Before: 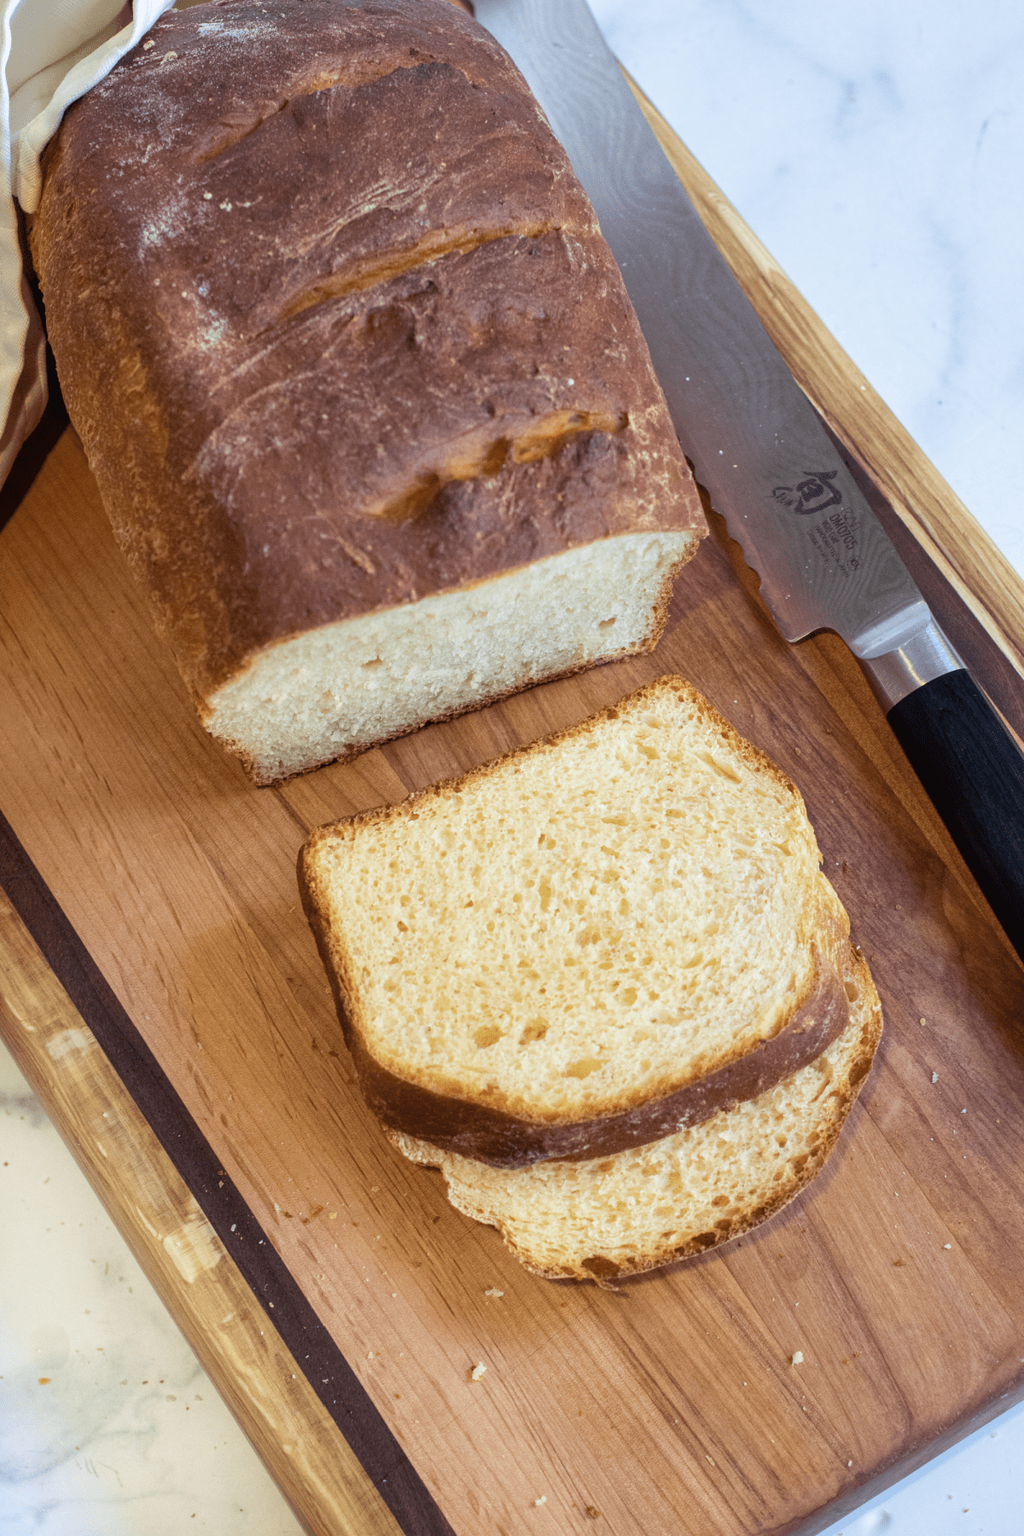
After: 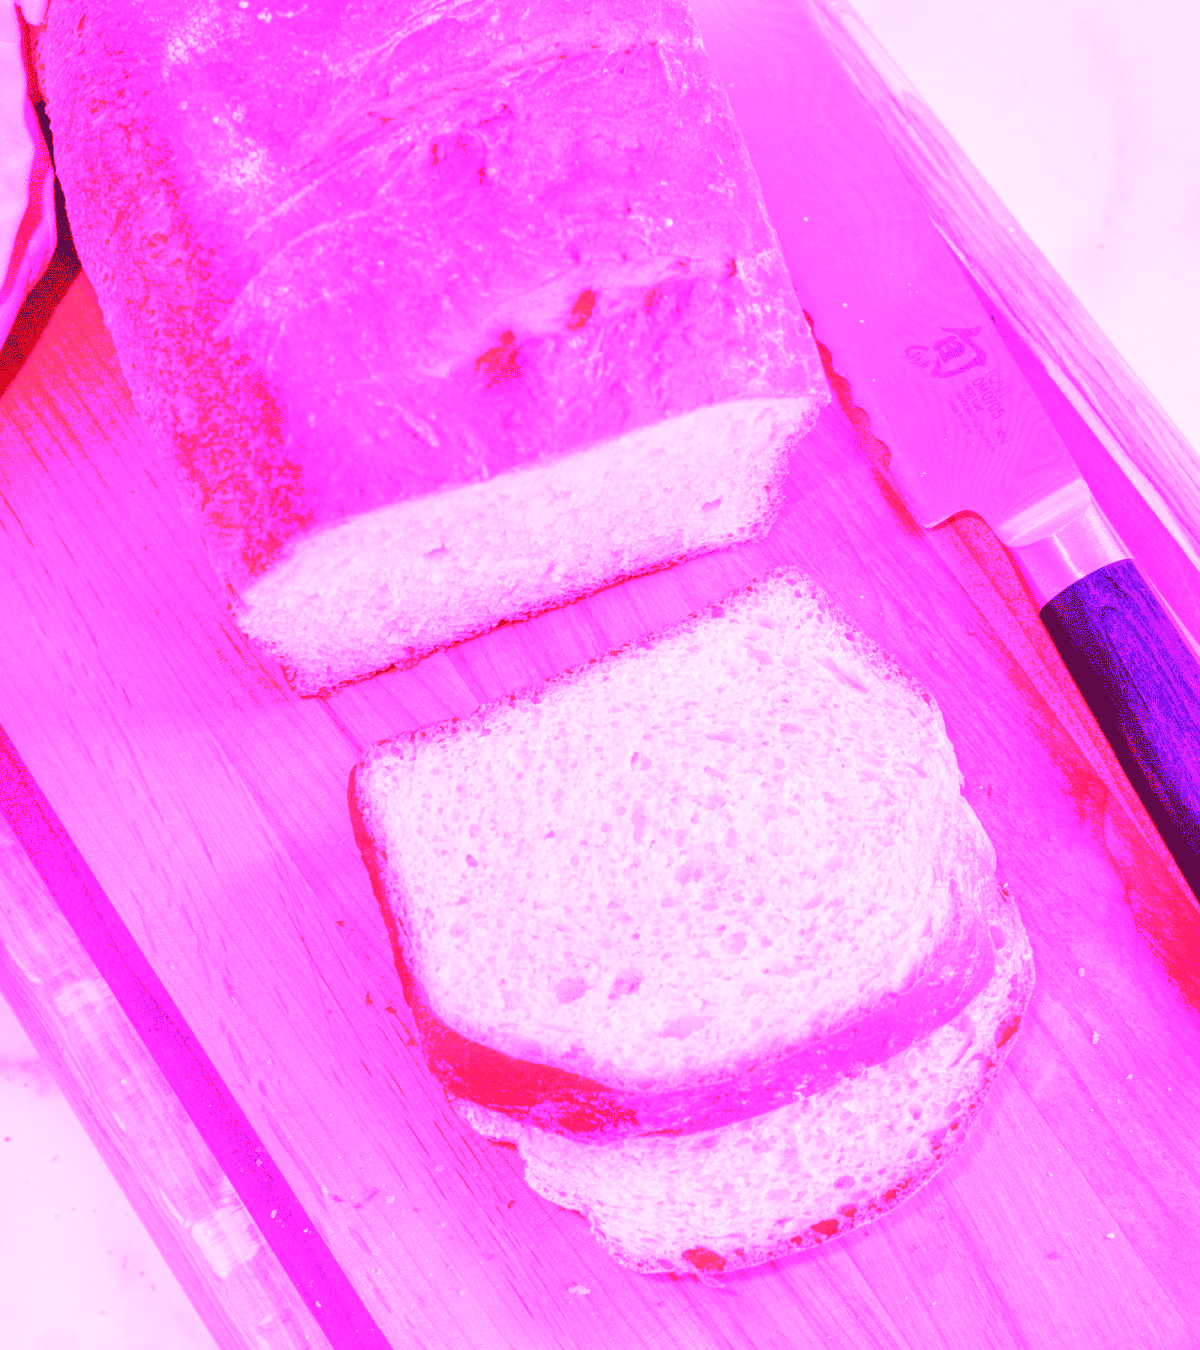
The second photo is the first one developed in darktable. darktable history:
white balance: red 8, blue 8
exposure: black level correction 0, compensate exposure bias true, compensate highlight preservation false
crop and rotate: top 12.5%, bottom 12.5%
